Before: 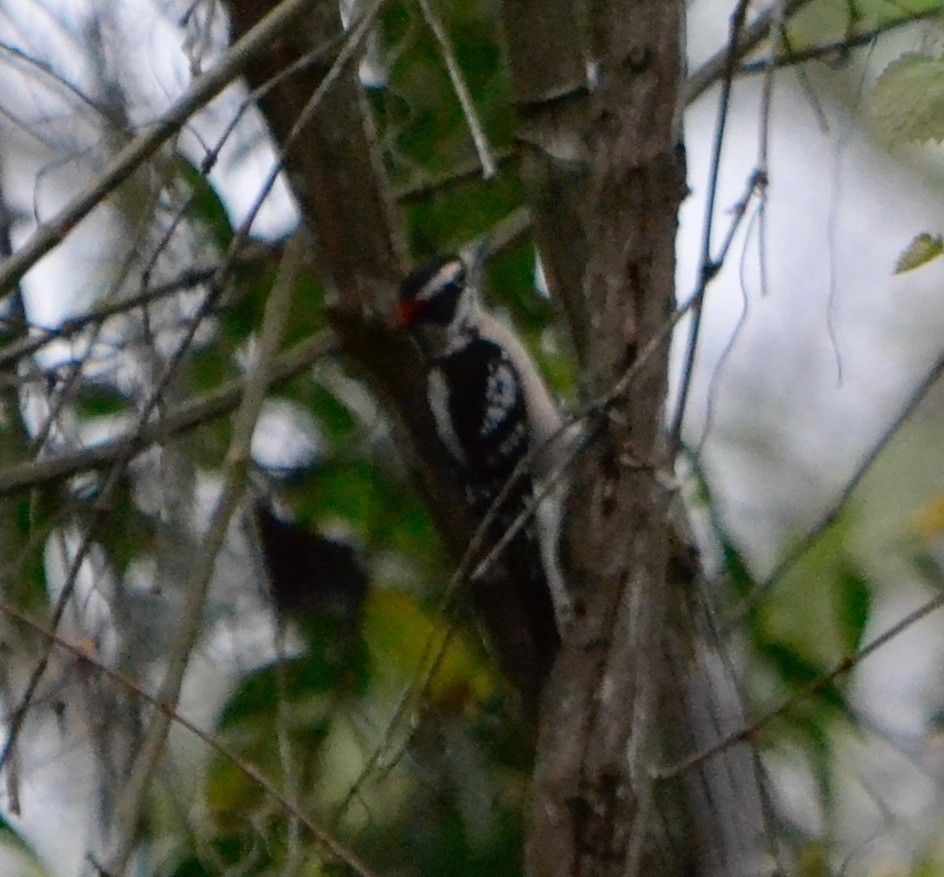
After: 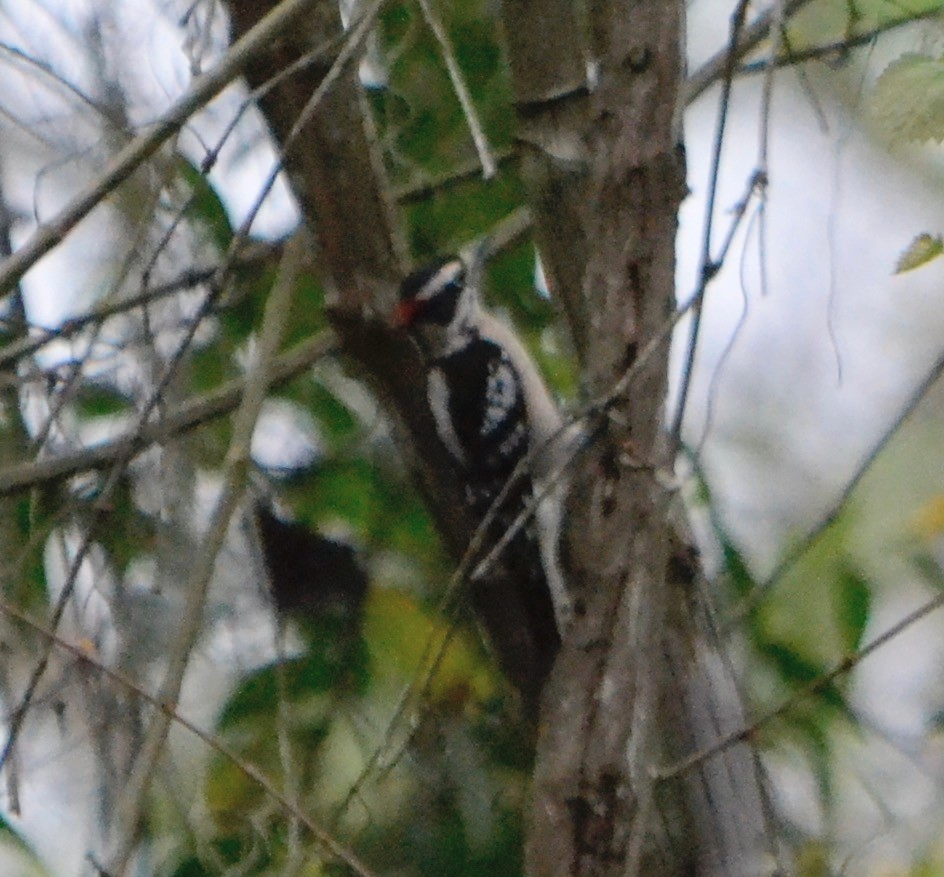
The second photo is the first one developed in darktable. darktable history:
contrast brightness saturation: brightness 0.147
